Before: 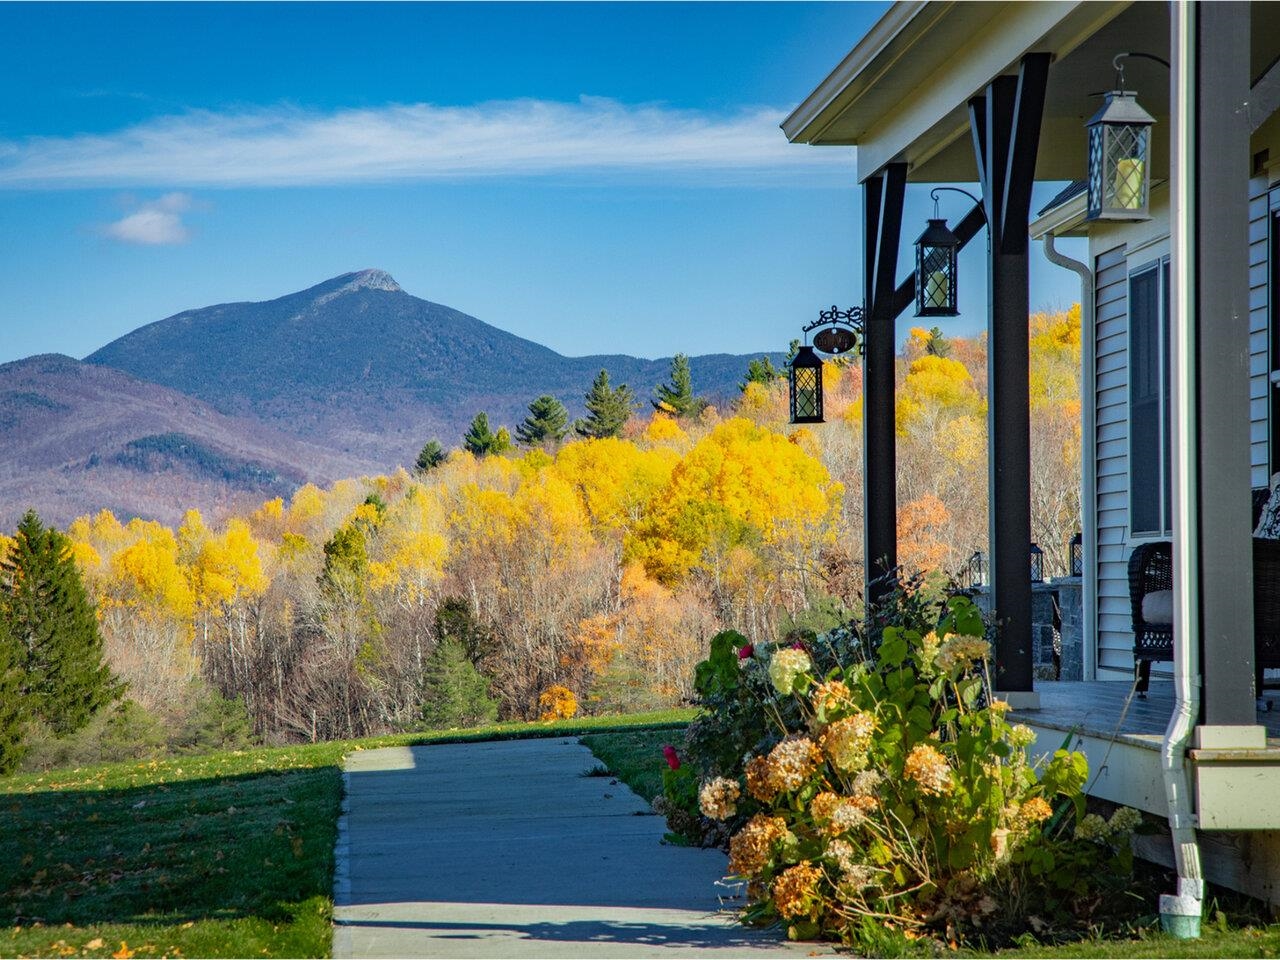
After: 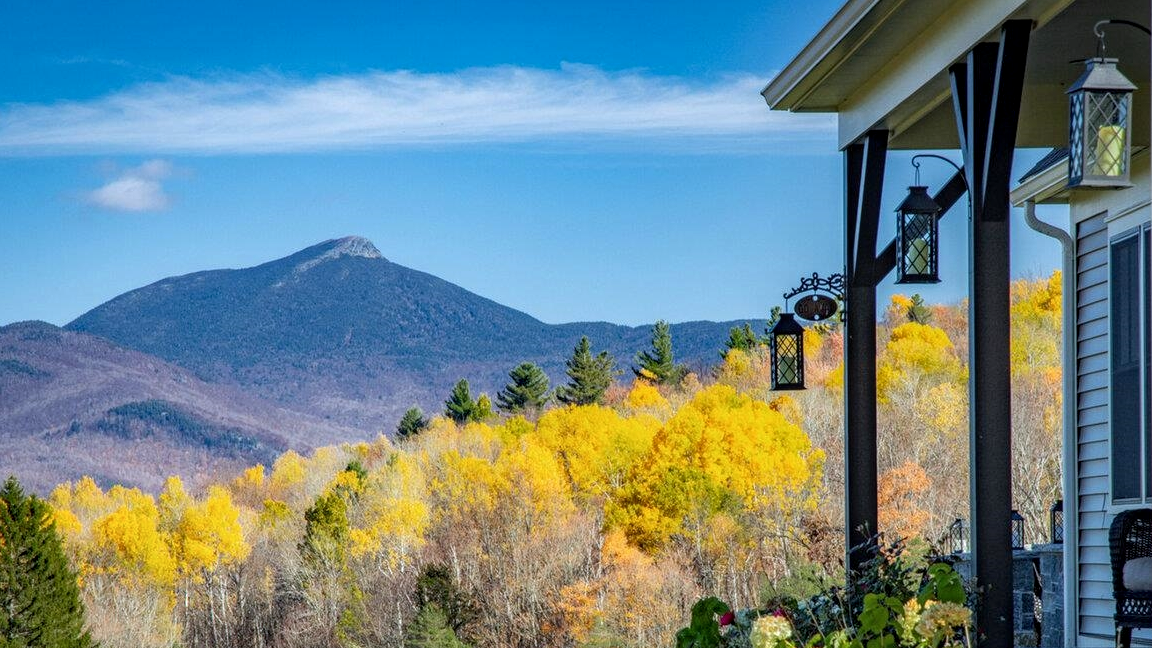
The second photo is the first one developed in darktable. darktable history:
crop: left 1.509%, top 3.452%, right 7.696%, bottom 28.452%
white balance: red 0.983, blue 1.036
local contrast: on, module defaults
